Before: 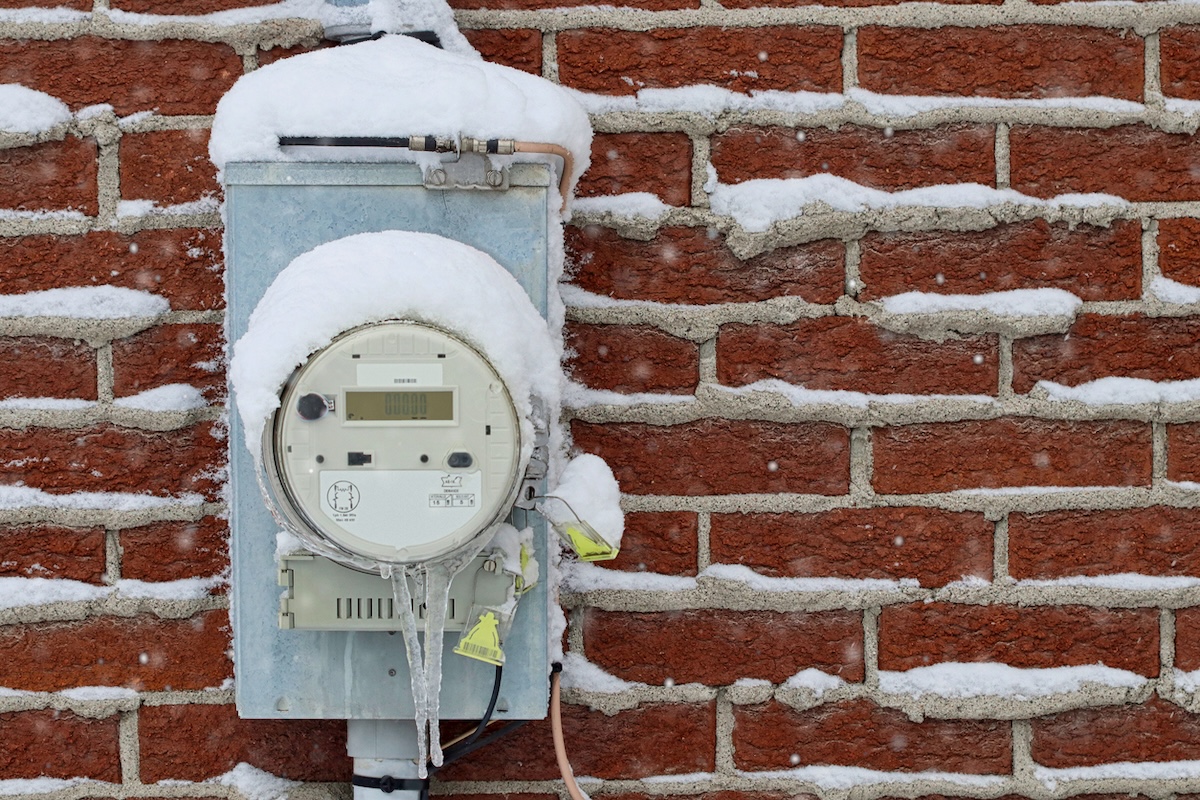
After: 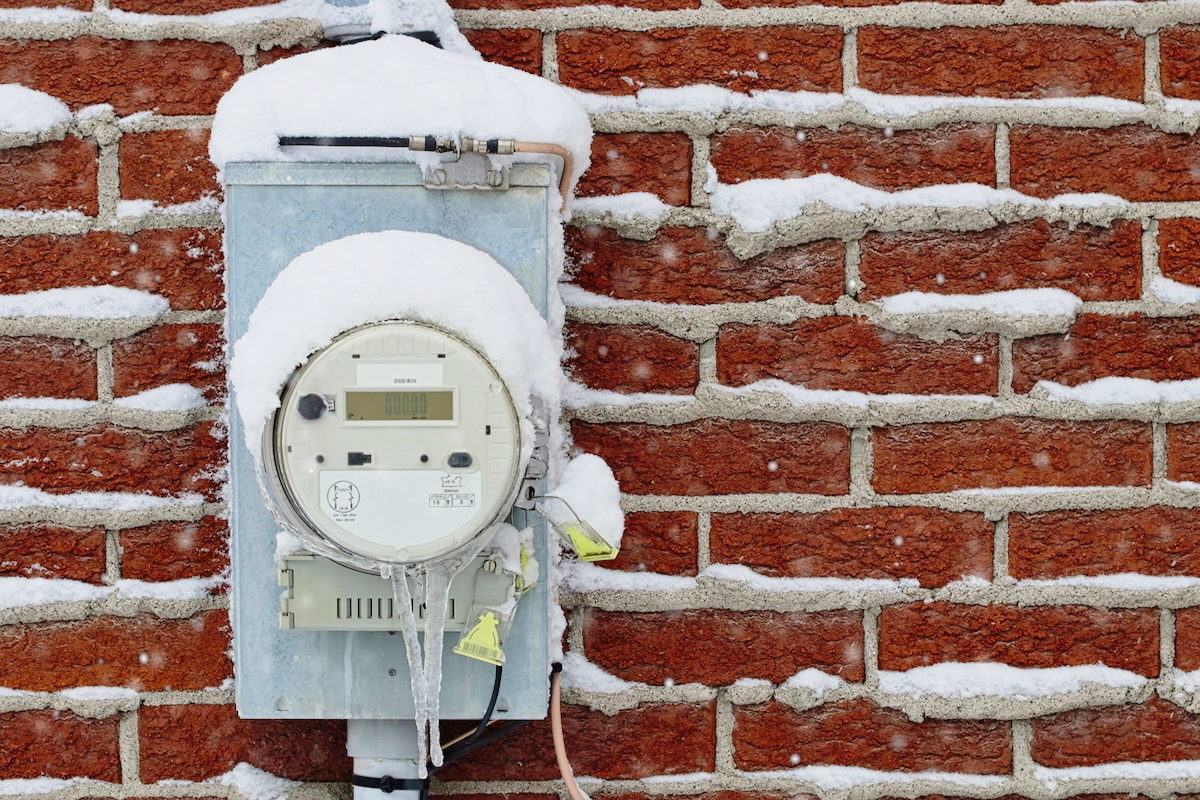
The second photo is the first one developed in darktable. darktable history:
tone curve: curves: ch0 [(0, 0.021) (0.049, 0.044) (0.152, 0.14) (0.328, 0.377) (0.473, 0.543) (0.641, 0.705) (0.85, 0.894) (1, 0.969)]; ch1 [(0, 0) (0.302, 0.331) (0.433, 0.432) (0.472, 0.47) (0.502, 0.503) (0.527, 0.516) (0.564, 0.573) (0.614, 0.626) (0.677, 0.701) (0.859, 0.885) (1, 1)]; ch2 [(0, 0) (0.33, 0.301) (0.447, 0.44) (0.487, 0.496) (0.502, 0.516) (0.535, 0.563) (0.565, 0.597) (0.608, 0.641) (1, 1)], preserve colors none
exposure: exposure 0.014 EV, compensate exposure bias true, compensate highlight preservation false
